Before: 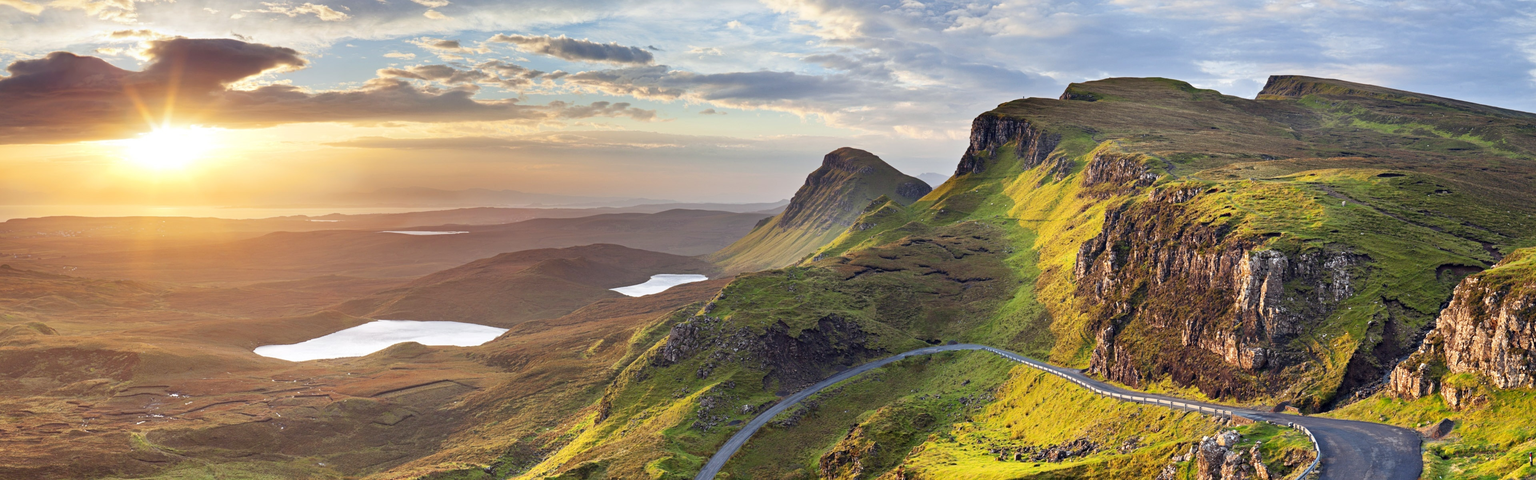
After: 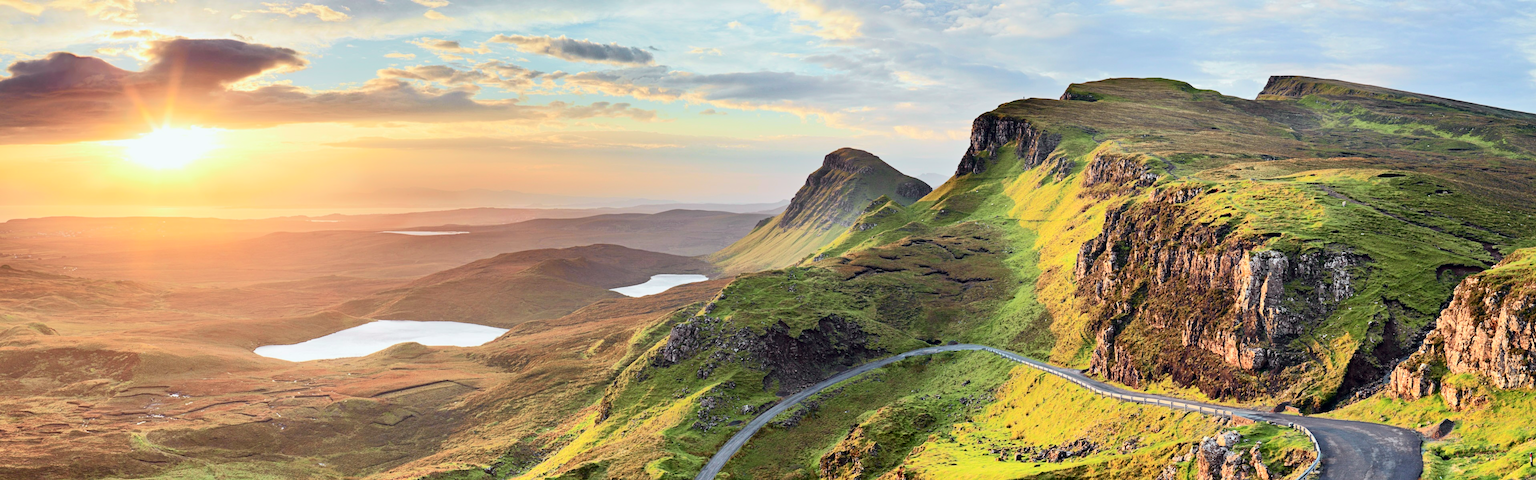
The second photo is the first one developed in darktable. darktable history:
tone curve: curves: ch0 [(0, 0) (0.037, 0.011) (0.135, 0.093) (0.266, 0.281) (0.461, 0.555) (0.581, 0.716) (0.675, 0.793) (0.767, 0.849) (0.91, 0.924) (1, 0.979)]; ch1 [(0, 0) (0.292, 0.278) (0.431, 0.418) (0.493, 0.479) (0.506, 0.5) (0.532, 0.537) (0.562, 0.581) (0.641, 0.663) (0.754, 0.76) (1, 1)]; ch2 [(0, 0) (0.294, 0.3) (0.361, 0.372) (0.429, 0.445) (0.478, 0.486) (0.502, 0.498) (0.518, 0.522) (0.531, 0.549) (0.561, 0.59) (0.64, 0.655) (0.693, 0.706) (0.845, 0.833) (1, 0.951)], color space Lab, independent channels, preserve colors none
